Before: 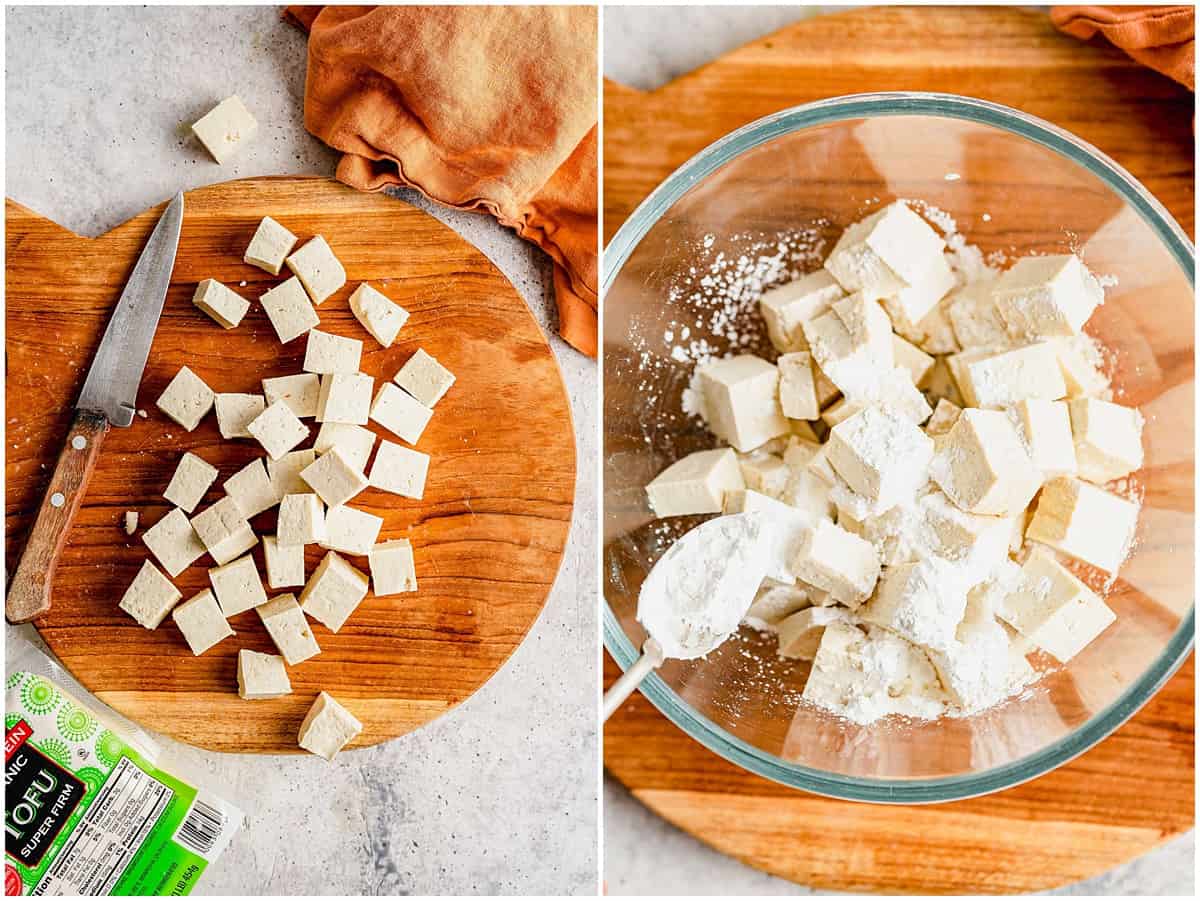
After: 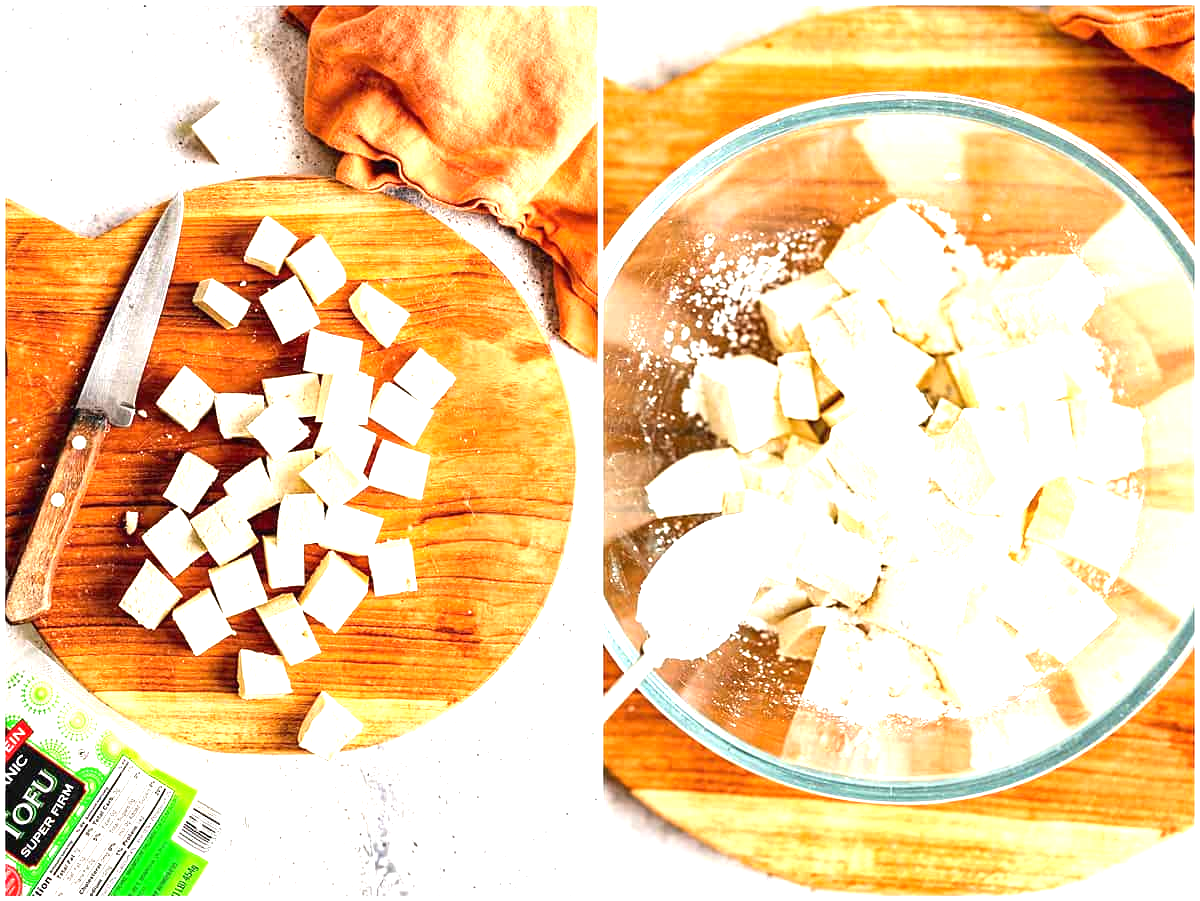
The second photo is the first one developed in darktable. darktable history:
exposure: black level correction 0, exposure 1.286 EV, compensate exposure bias true, compensate highlight preservation false
